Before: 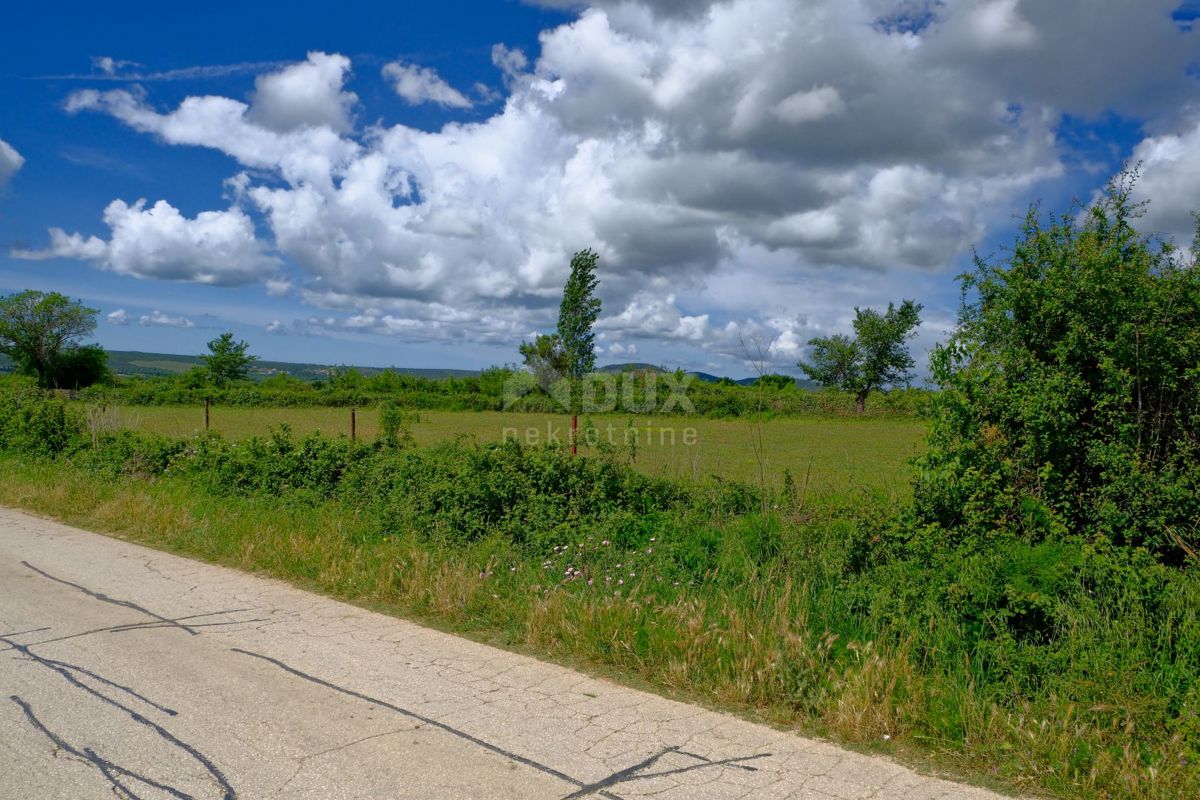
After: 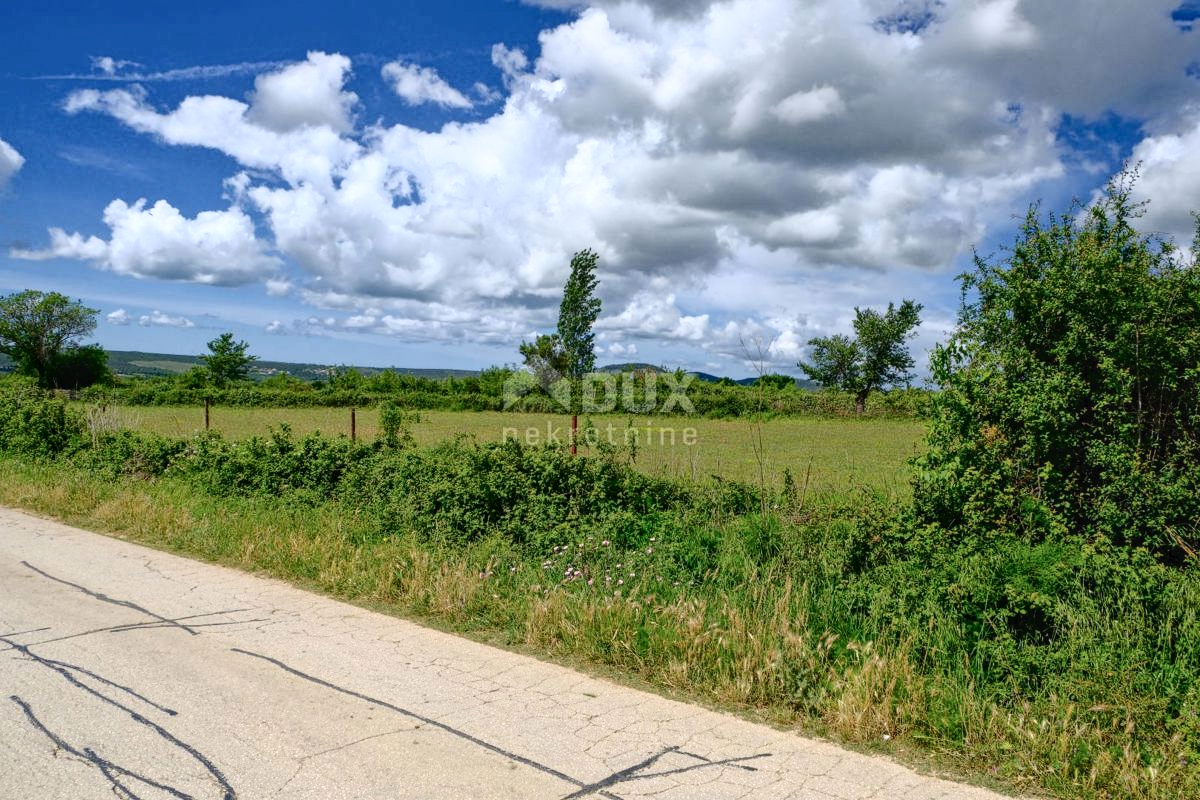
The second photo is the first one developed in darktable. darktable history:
tone curve: curves: ch0 [(0, 0) (0.003, 0.046) (0.011, 0.052) (0.025, 0.059) (0.044, 0.069) (0.069, 0.084) (0.1, 0.107) (0.136, 0.133) (0.177, 0.171) (0.224, 0.216) (0.277, 0.293) (0.335, 0.371) (0.399, 0.481) (0.468, 0.577) (0.543, 0.662) (0.623, 0.749) (0.709, 0.831) (0.801, 0.891) (0.898, 0.942) (1, 1)], color space Lab, independent channels, preserve colors none
local contrast: on, module defaults
